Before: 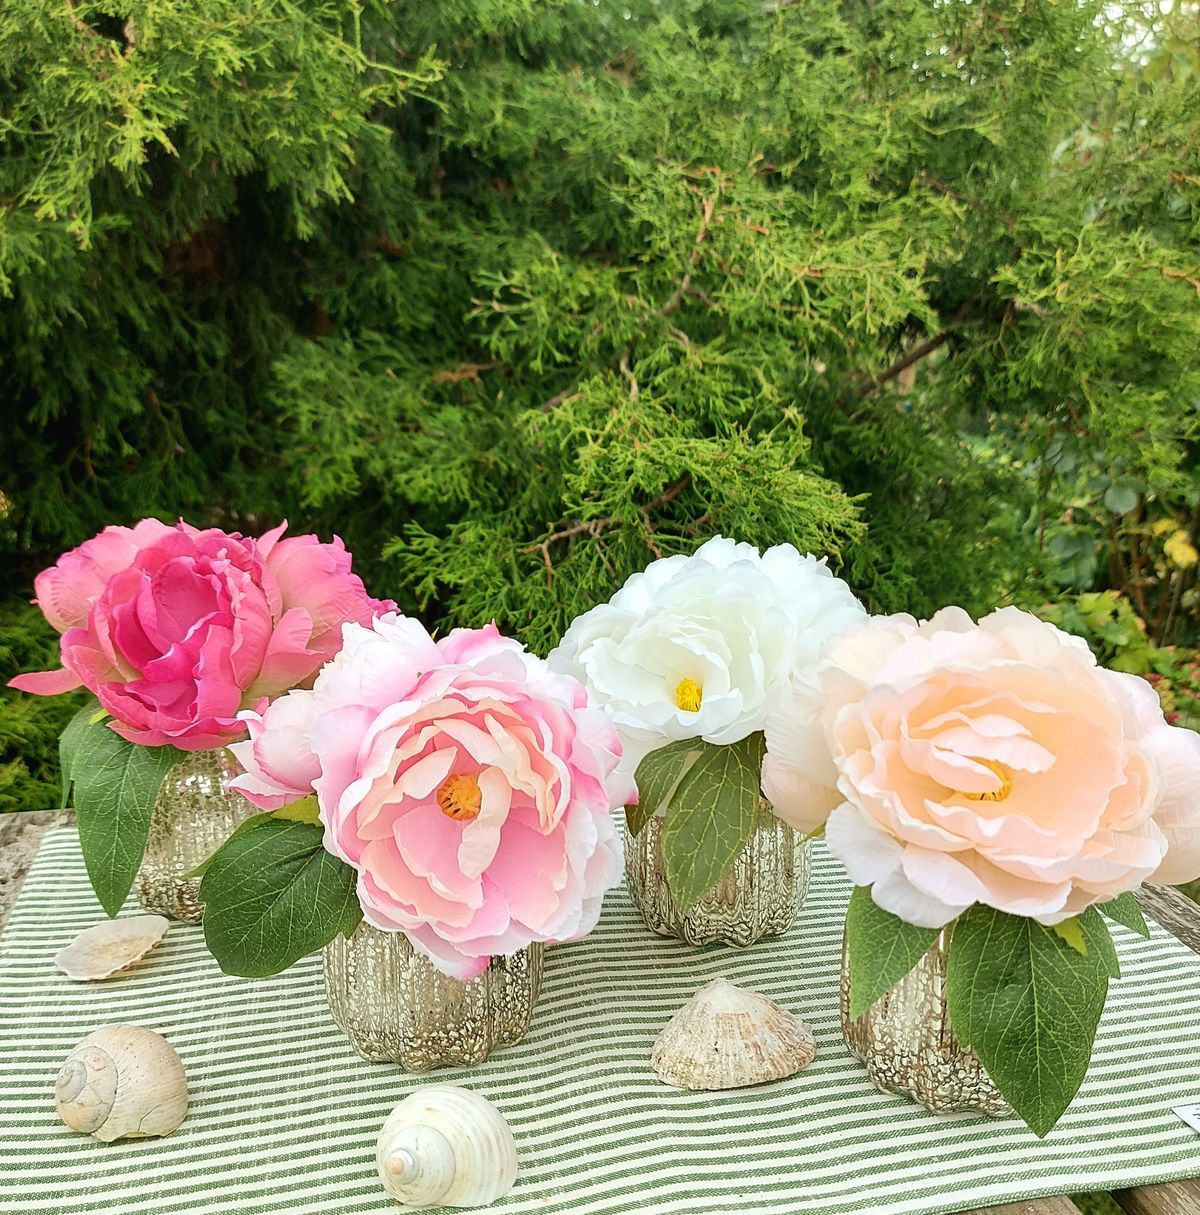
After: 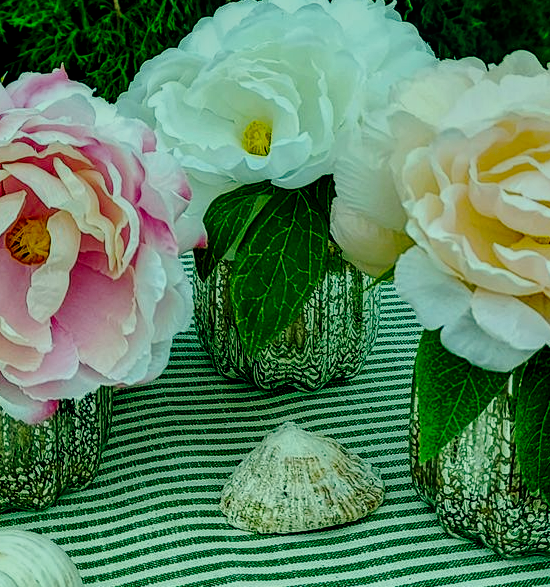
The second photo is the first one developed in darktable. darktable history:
exposure: exposure -2.002 EV, compensate highlight preservation false
color balance rgb: shadows lift › luminance -7.7%, shadows lift › chroma 2.13%, shadows lift › hue 165.27°, power › luminance -7.77%, power › chroma 1.1%, power › hue 215.88°, highlights gain › luminance 15.15%, highlights gain › chroma 7%, highlights gain › hue 125.57°, global offset › luminance -0.33%, global offset › chroma 0.11%, global offset › hue 165.27°, perceptual saturation grading › global saturation 24.42%, perceptual saturation grading › highlights -24.42%, perceptual saturation grading › mid-tones 24.42%, perceptual saturation grading › shadows 40%, perceptual brilliance grading › global brilliance -5%, perceptual brilliance grading › highlights 24.42%, perceptual brilliance grading › mid-tones 7%, perceptual brilliance grading › shadows -5%
local contrast: highlights 25%, detail 150%
crop: left 35.976%, top 45.819%, right 18.162%, bottom 5.807%
base curve: curves: ch0 [(0, 0) (0.032, 0.037) (0.105, 0.228) (0.435, 0.76) (0.856, 0.983) (1, 1)], preserve colors none
